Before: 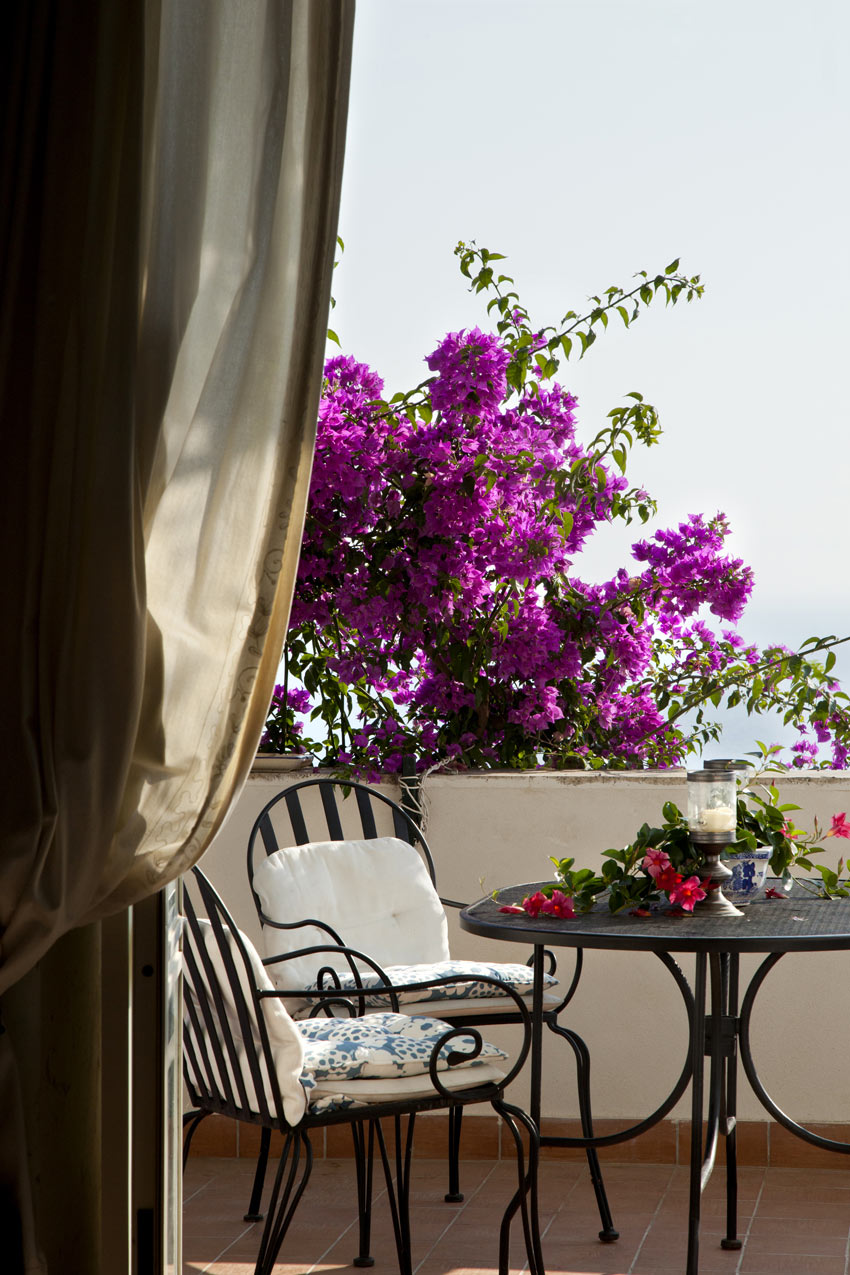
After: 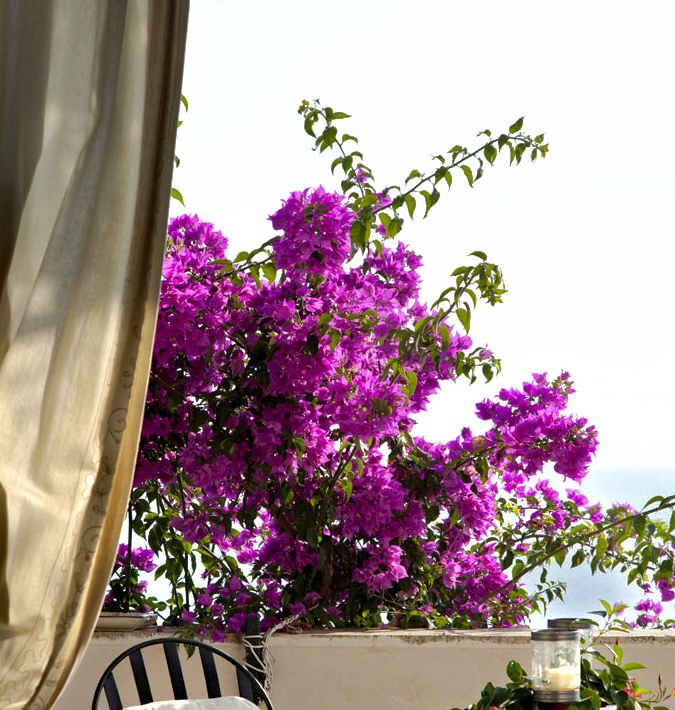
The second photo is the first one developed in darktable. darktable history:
crop: left 18.38%, top 11.092%, right 2.134%, bottom 33.217%
shadows and highlights: on, module defaults
tone equalizer: -8 EV -0.417 EV, -7 EV -0.389 EV, -6 EV -0.333 EV, -5 EV -0.222 EV, -3 EV 0.222 EV, -2 EV 0.333 EV, -1 EV 0.389 EV, +0 EV 0.417 EV, edges refinement/feathering 500, mask exposure compensation -1.57 EV, preserve details no
haze removal: strength 0.29, distance 0.25, compatibility mode true, adaptive false
